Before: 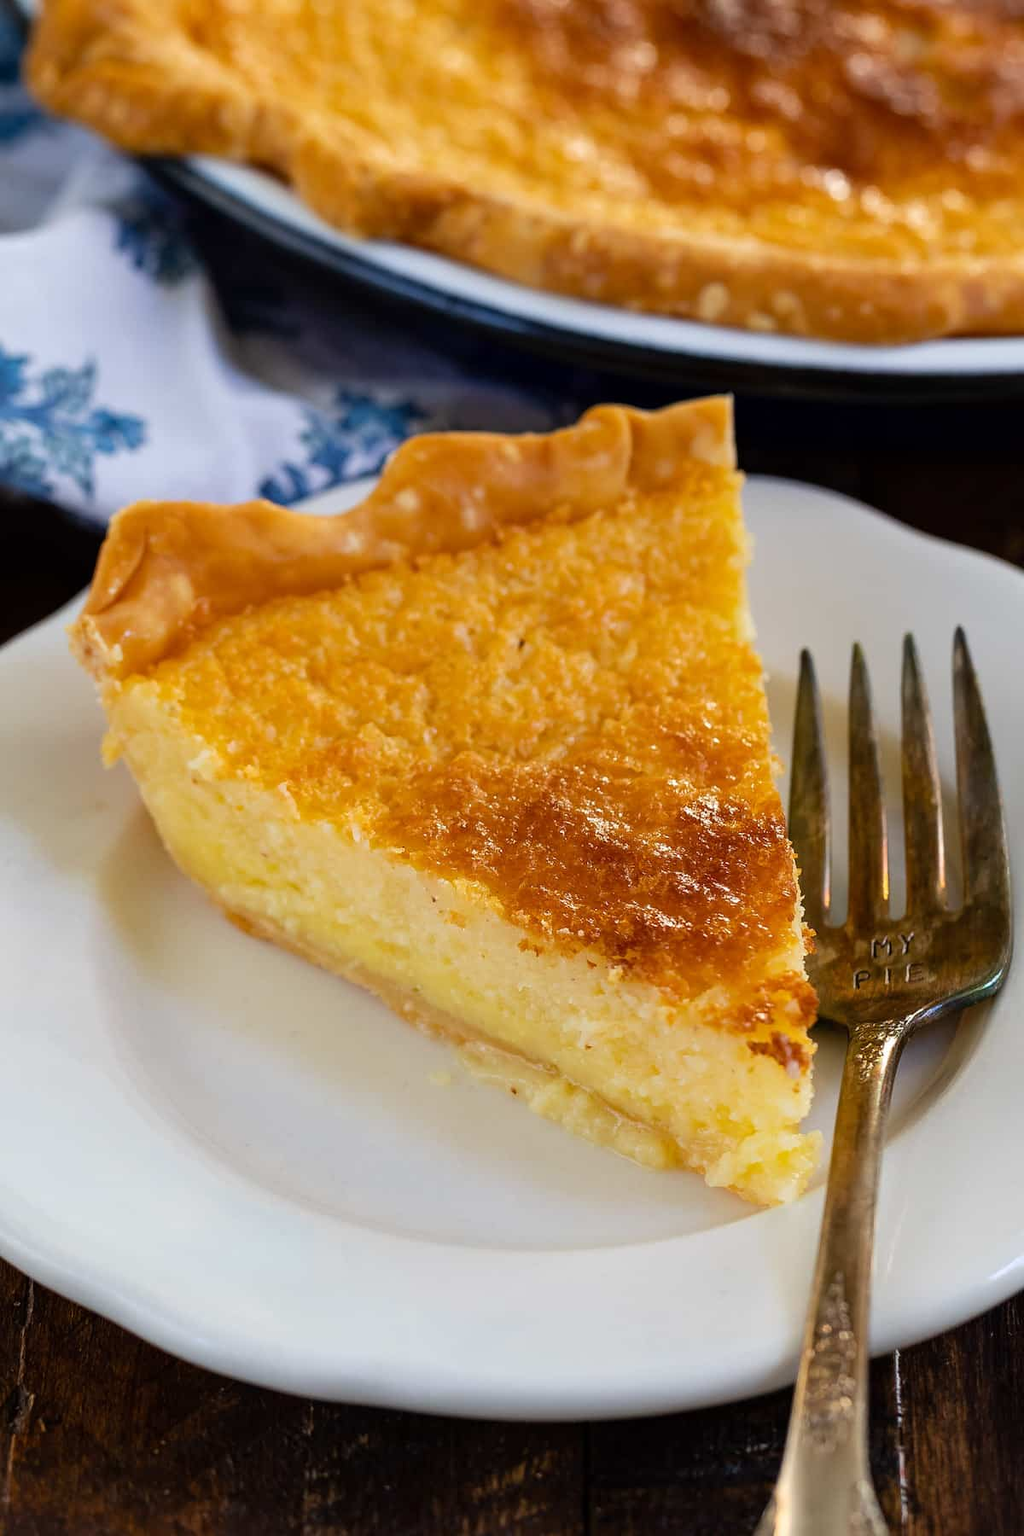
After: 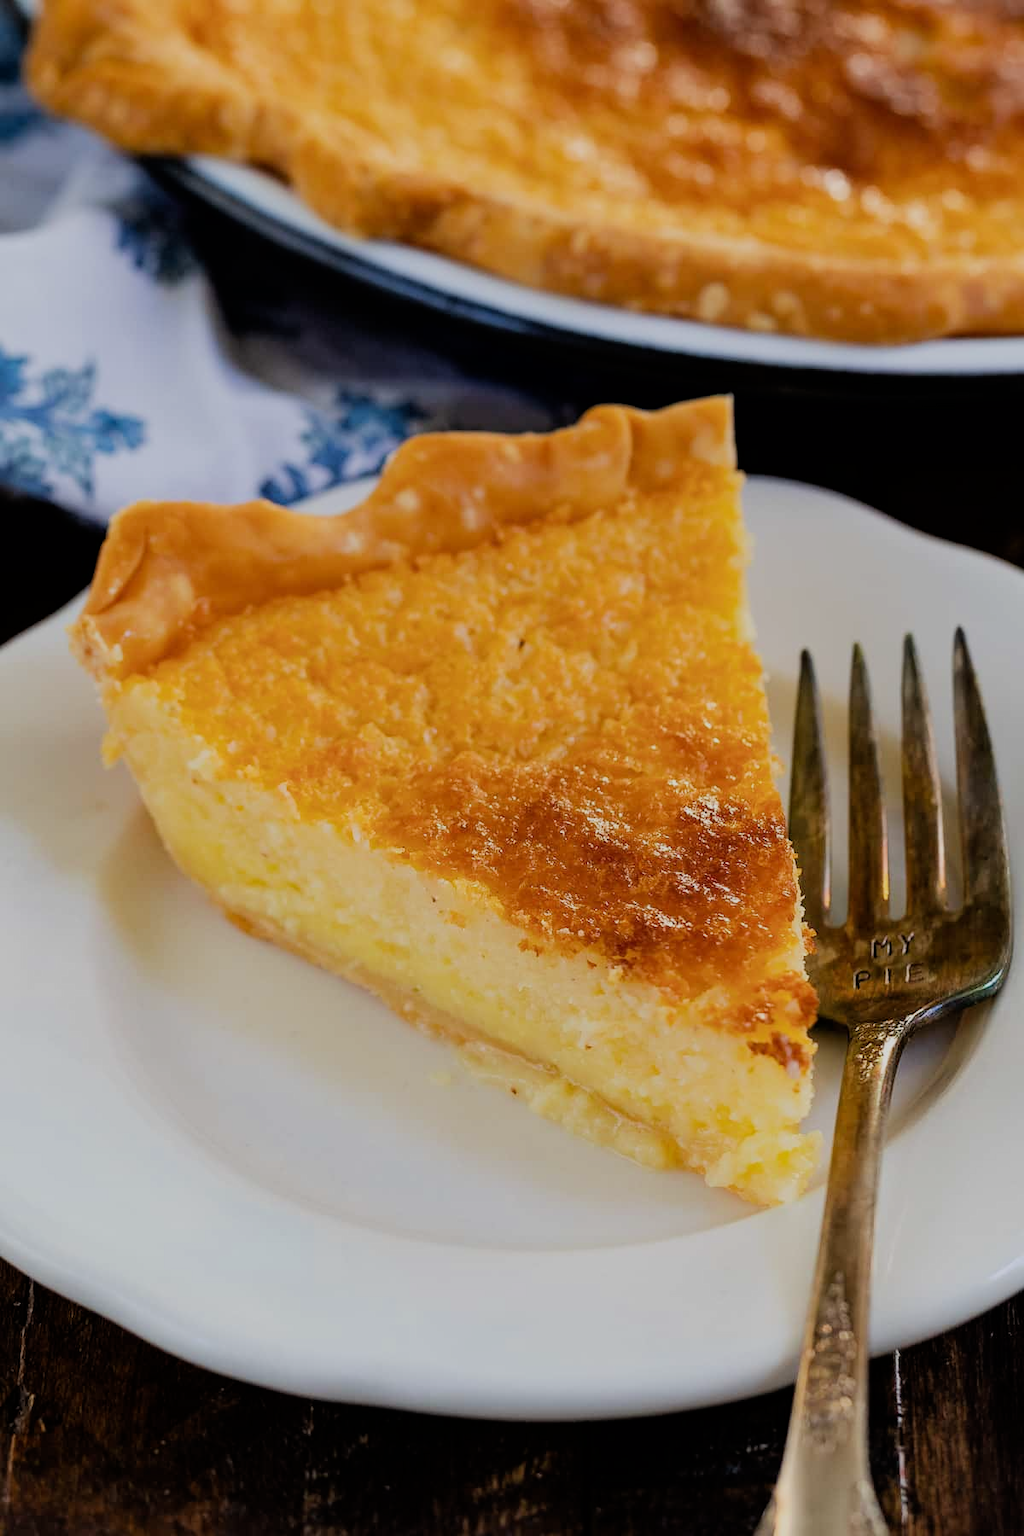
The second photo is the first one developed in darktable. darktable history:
filmic rgb: black relative exposure -7.65 EV, white relative exposure 4.56 EV, threshold 2.99 EV, hardness 3.61, enable highlight reconstruction true
